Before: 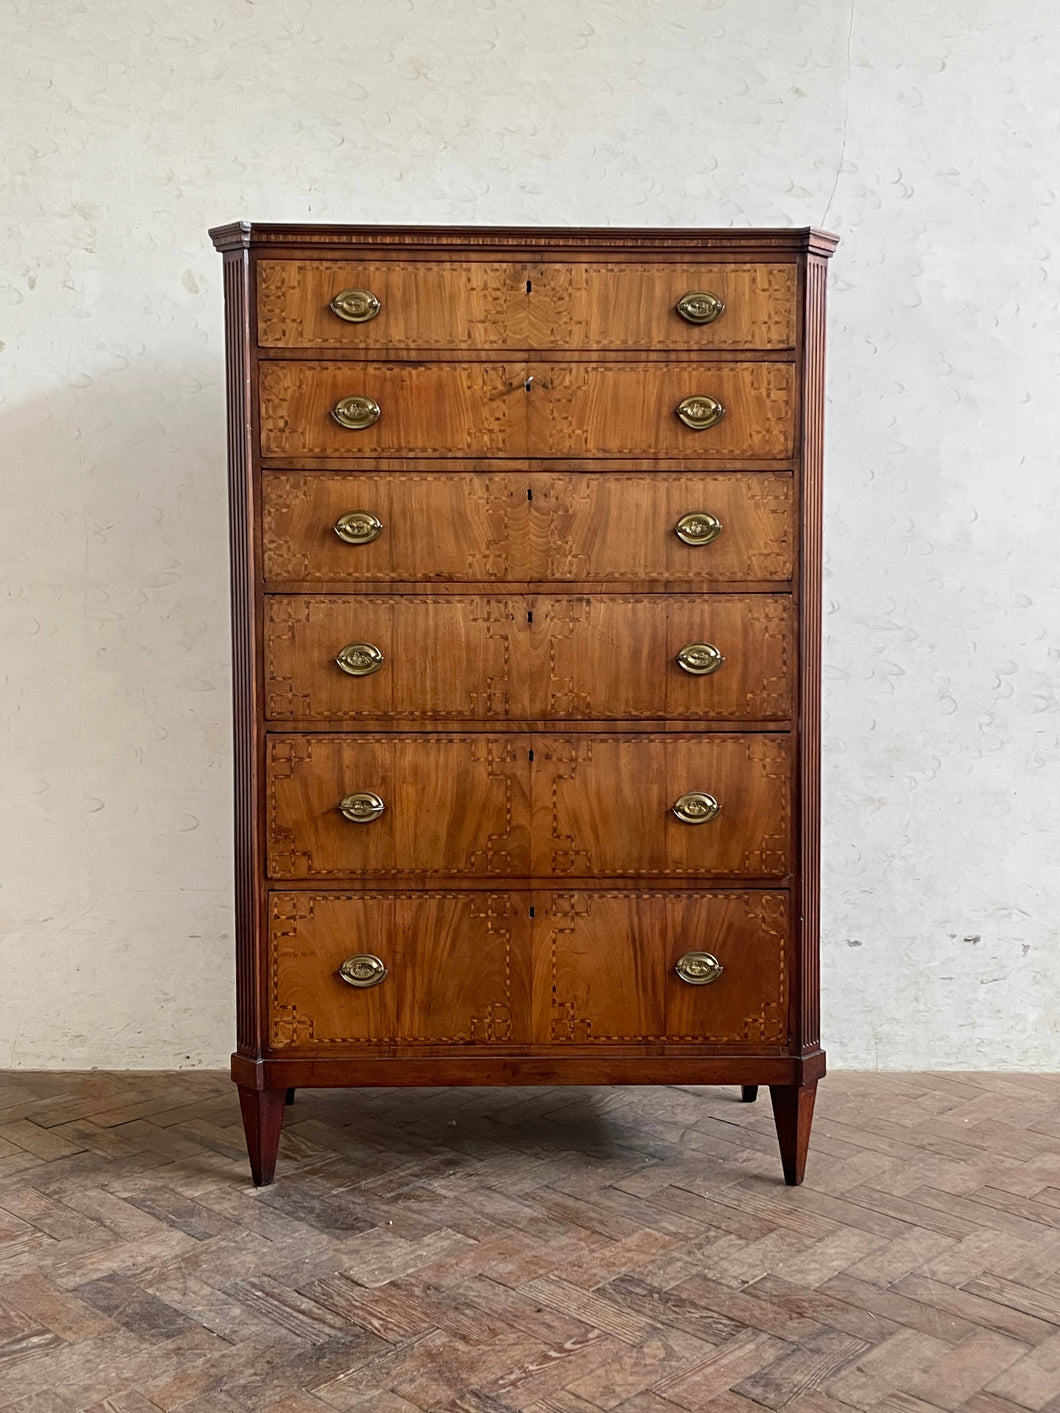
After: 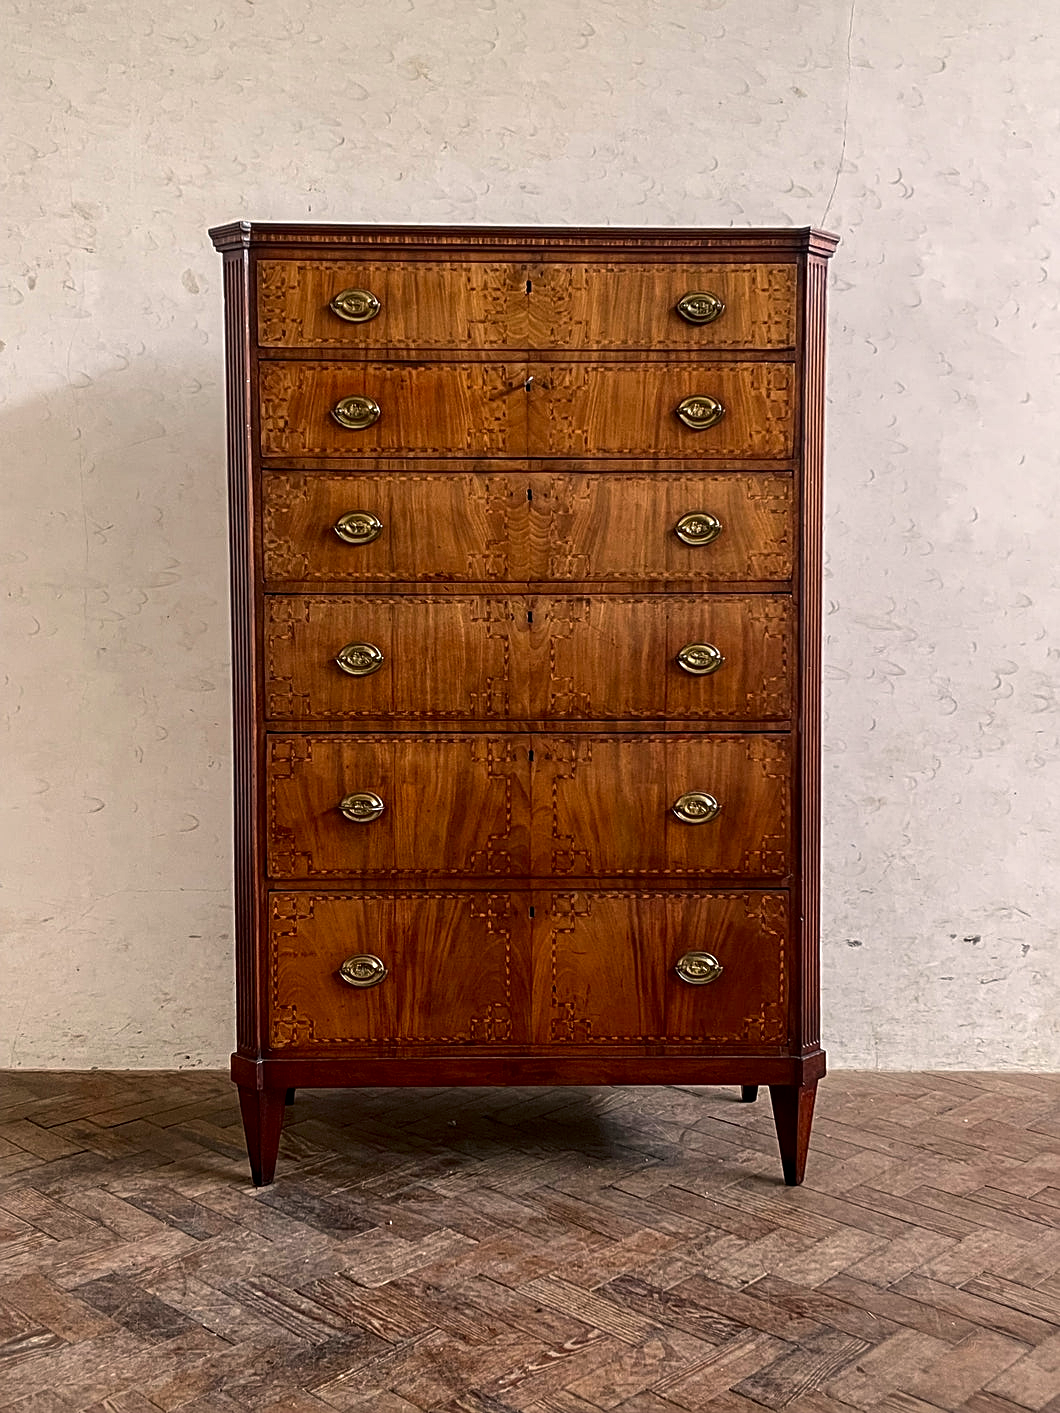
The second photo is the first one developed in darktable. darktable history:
sharpen: on, module defaults
tone equalizer: on, module defaults
local contrast: on, module defaults
color correction: highlights a* 5.8, highlights b* 4.74
contrast brightness saturation: contrast 0.066, brightness -0.138, saturation 0.11
